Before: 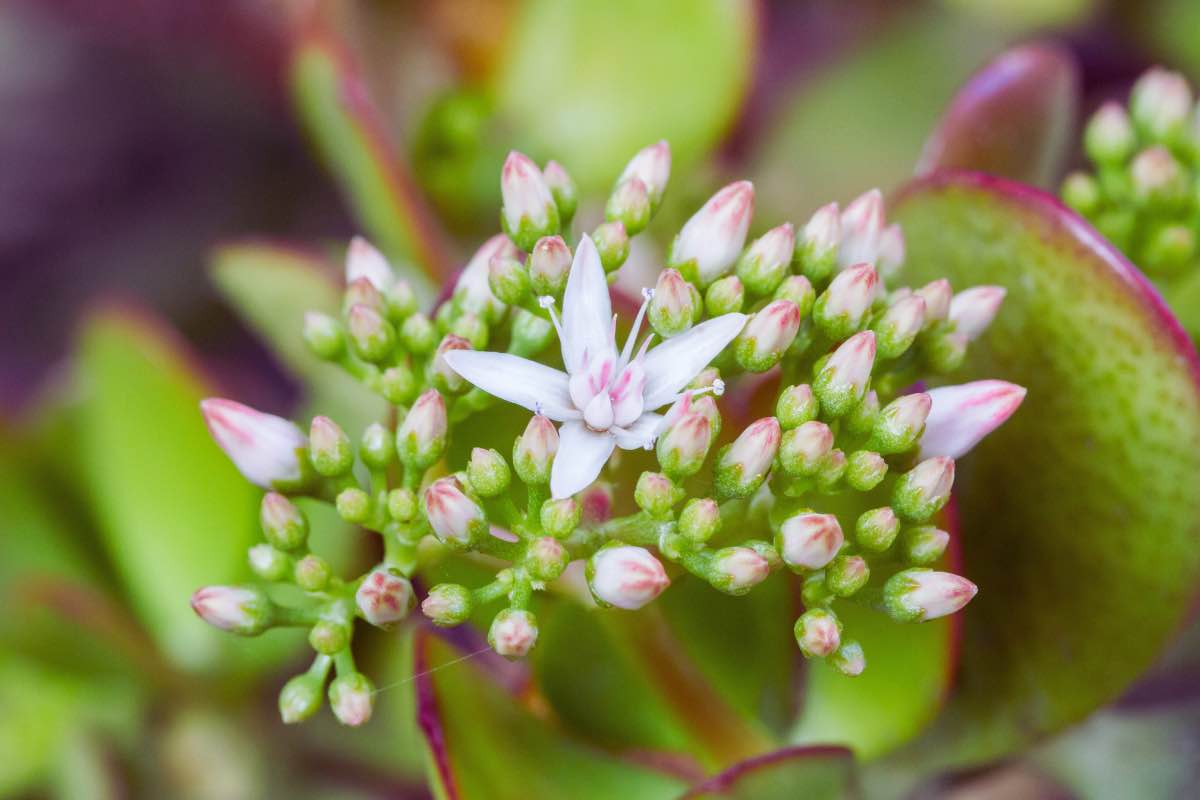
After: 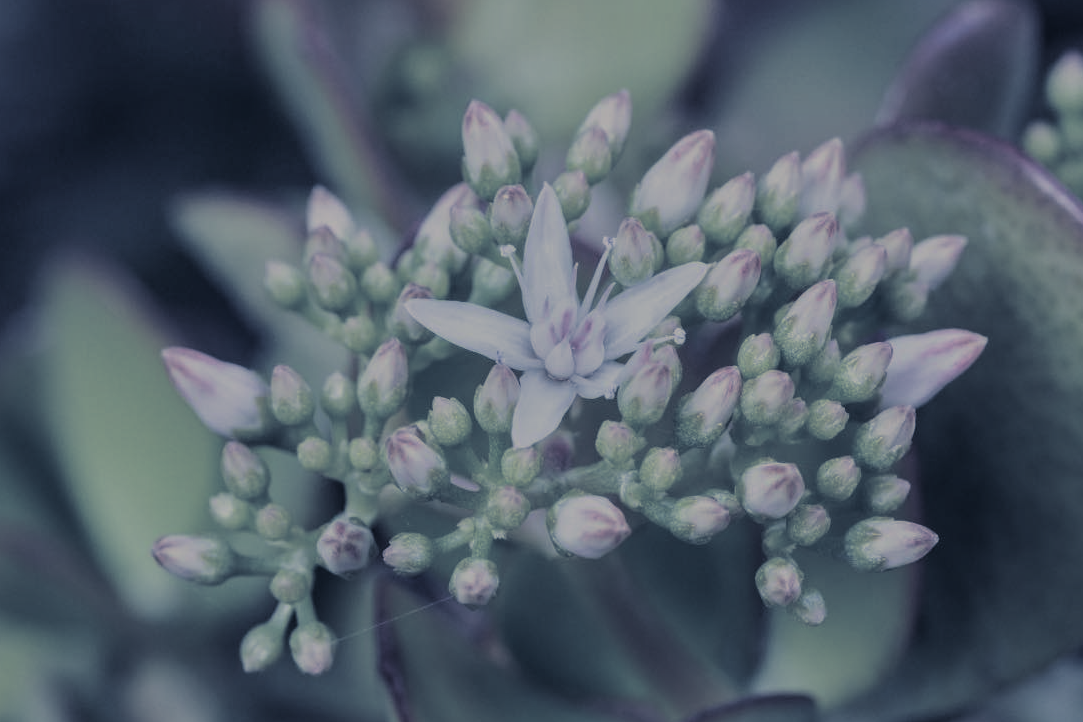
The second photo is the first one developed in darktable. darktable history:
exposure: exposure -0.021 EV, compensate highlight preservation false
tone equalizer: -8 EV -2 EV, -7 EV -2 EV, -6 EV -2 EV, -5 EV -2 EV, -4 EV -2 EV, -3 EV -2 EV, -2 EV -2 EV, -1 EV -1.63 EV, +0 EV -2 EV
haze removal: compatibility mode true, adaptive false
crop: left 3.305%, top 6.436%, right 6.389%, bottom 3.258%
contrast brightness saturation: contrast 0.1, brightness 0.3, saturation 0.14
split-toning: shadows › hue 226.8°, shadows › saturation 0.56, highlights › hue 28.8°, balance -40, compress 0%
color correction: saturation 0.5
